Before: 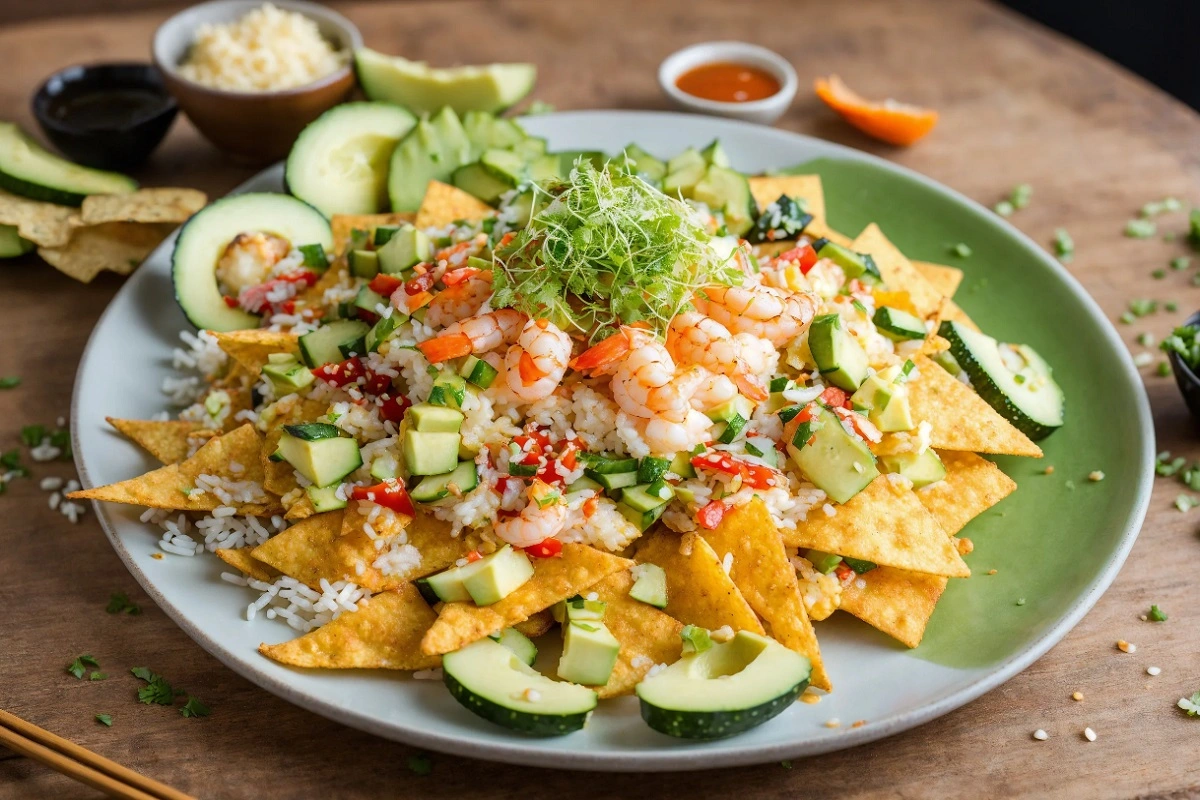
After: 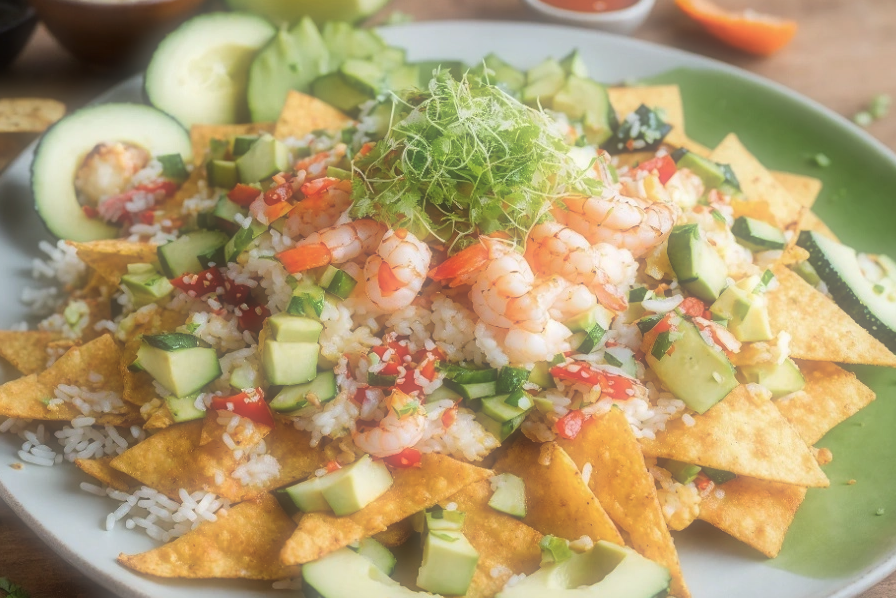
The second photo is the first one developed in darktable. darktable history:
crop and rotate: left 11.831%, top 11.346%, right 13.429%, bottom 13.899%
soften: size 60.24%, saturation 65.46%, brightness 0.506 EV, mix 25.7%
